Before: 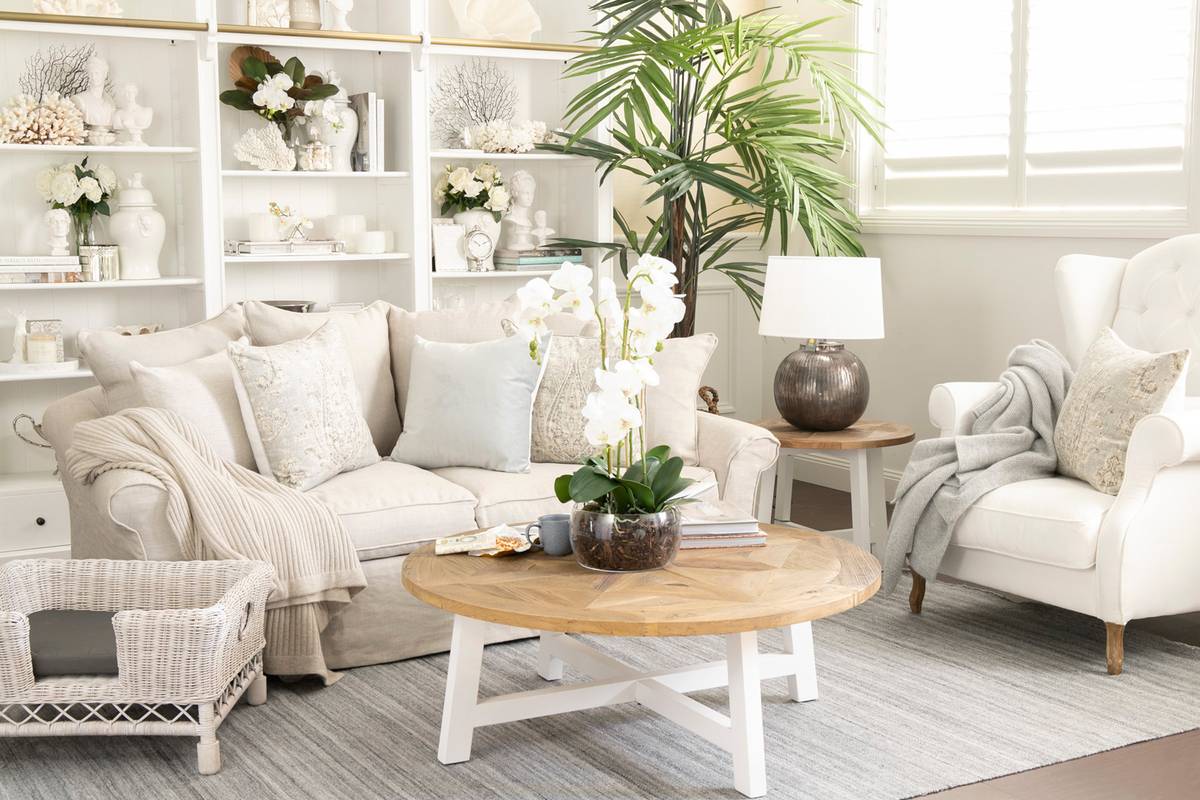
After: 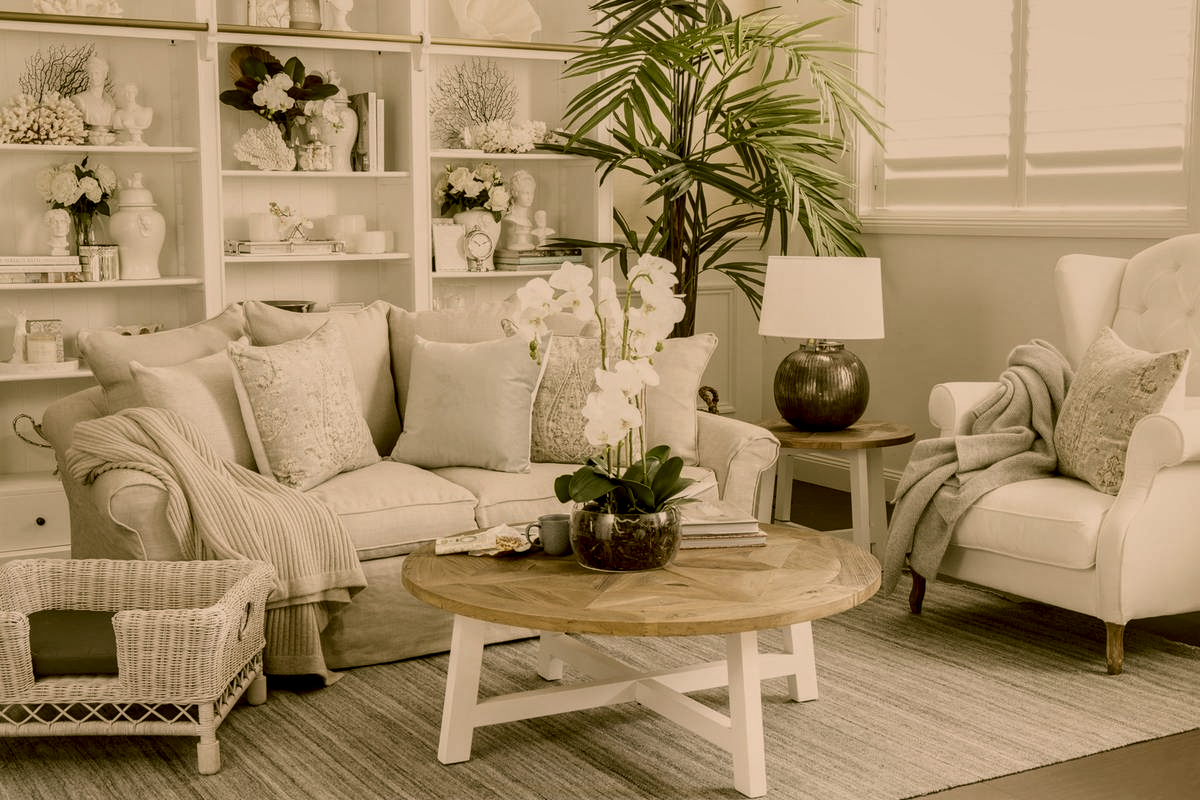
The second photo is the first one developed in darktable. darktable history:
local contrast: detail 150%
color correction: highlights a* 8.98, highlights b* 15.09, shadows a* -0.49, shadows b* 26.52
exposure: exposure -1 EV, compensate highlight preservation false
contrast brightness saturation: contrast 0.1, saturation -0.36
